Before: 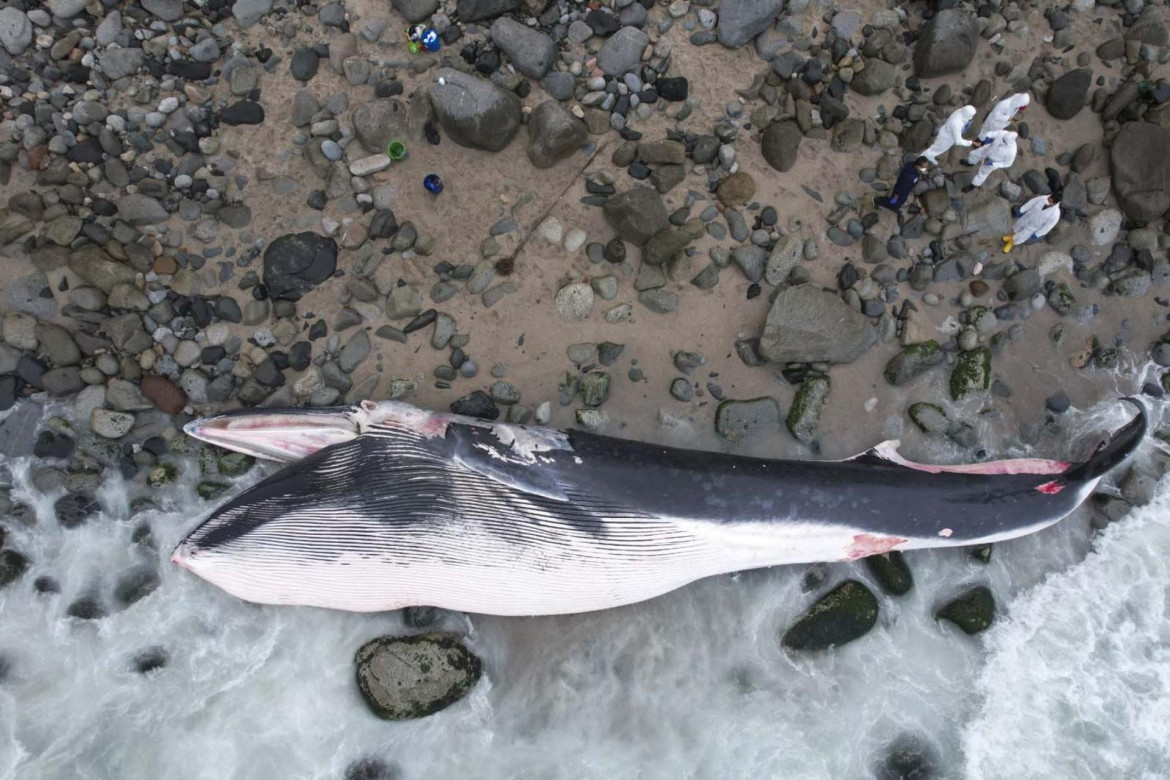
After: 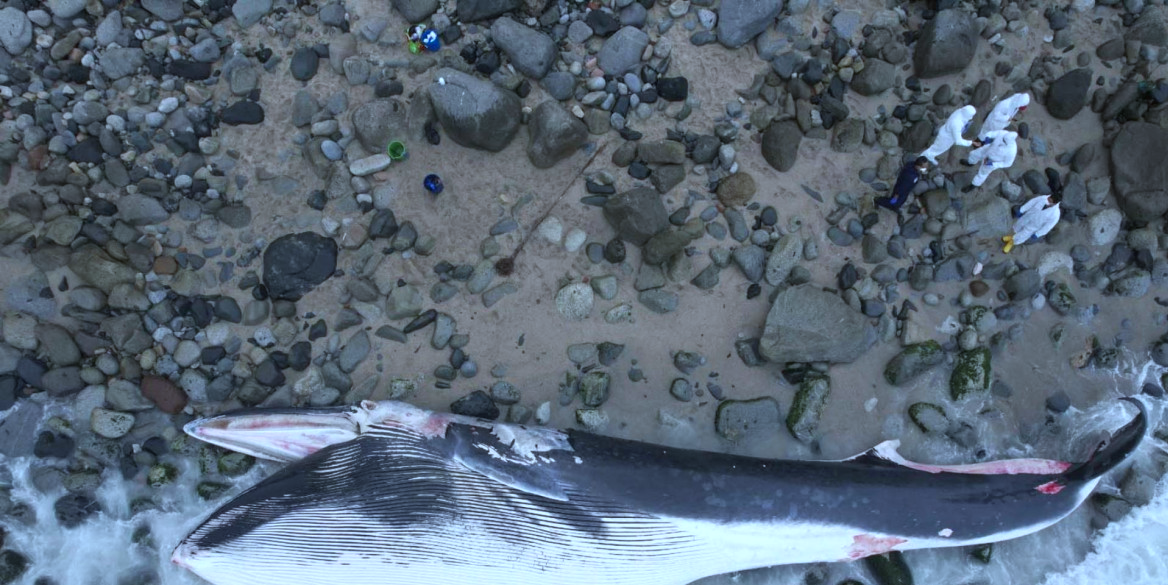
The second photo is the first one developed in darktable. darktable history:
exposure: exposure 0.02 EV, compensate highlight preservation false
white balance: red 0.925, blue 1.046
crop: bottom 24.967%
color calibration: x 0.372, y 0.386, temperature 4283.97 K
